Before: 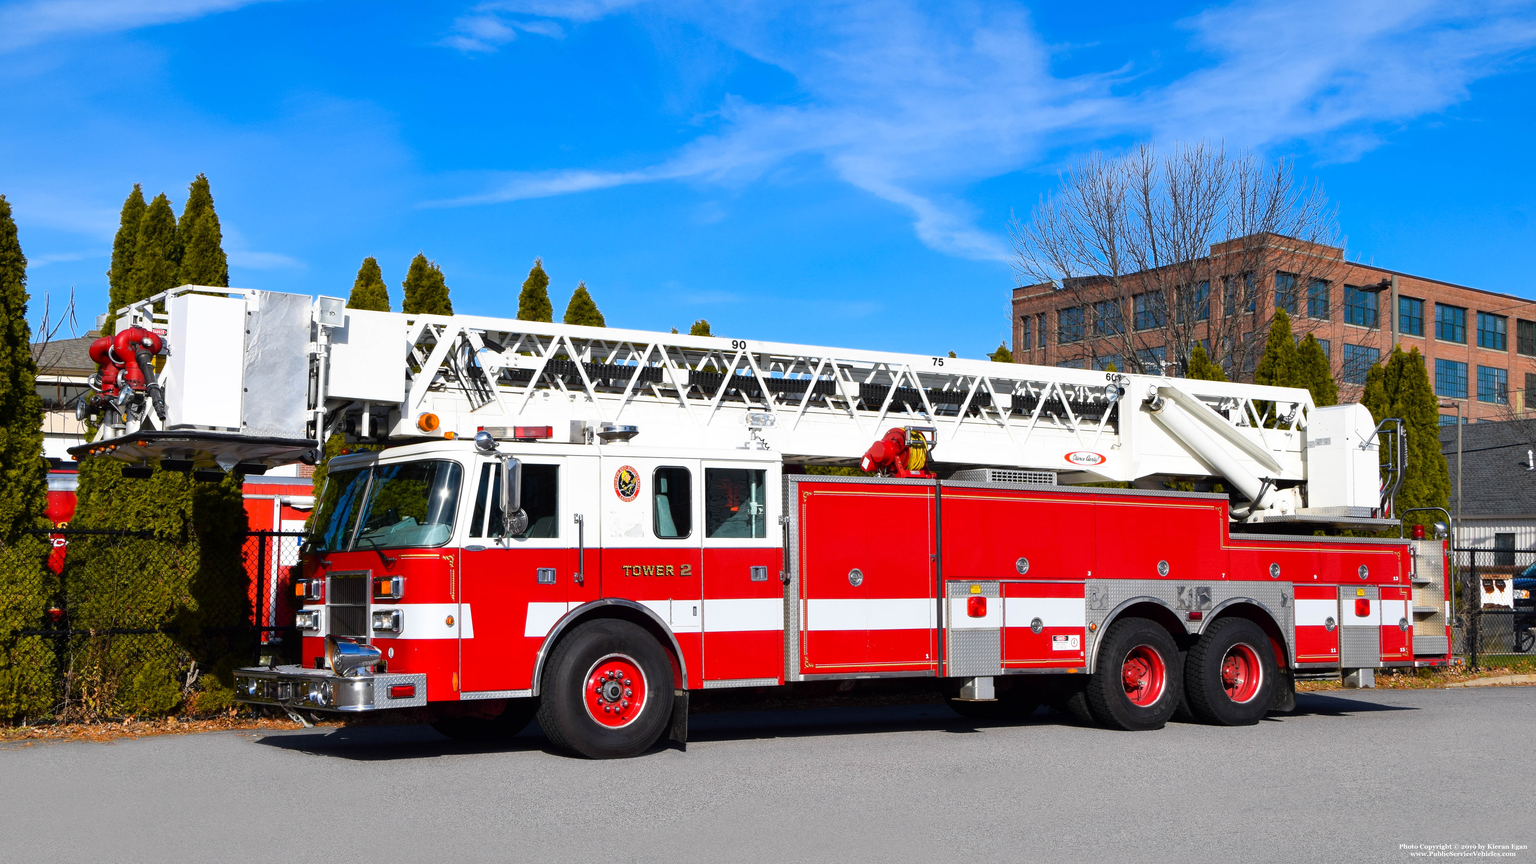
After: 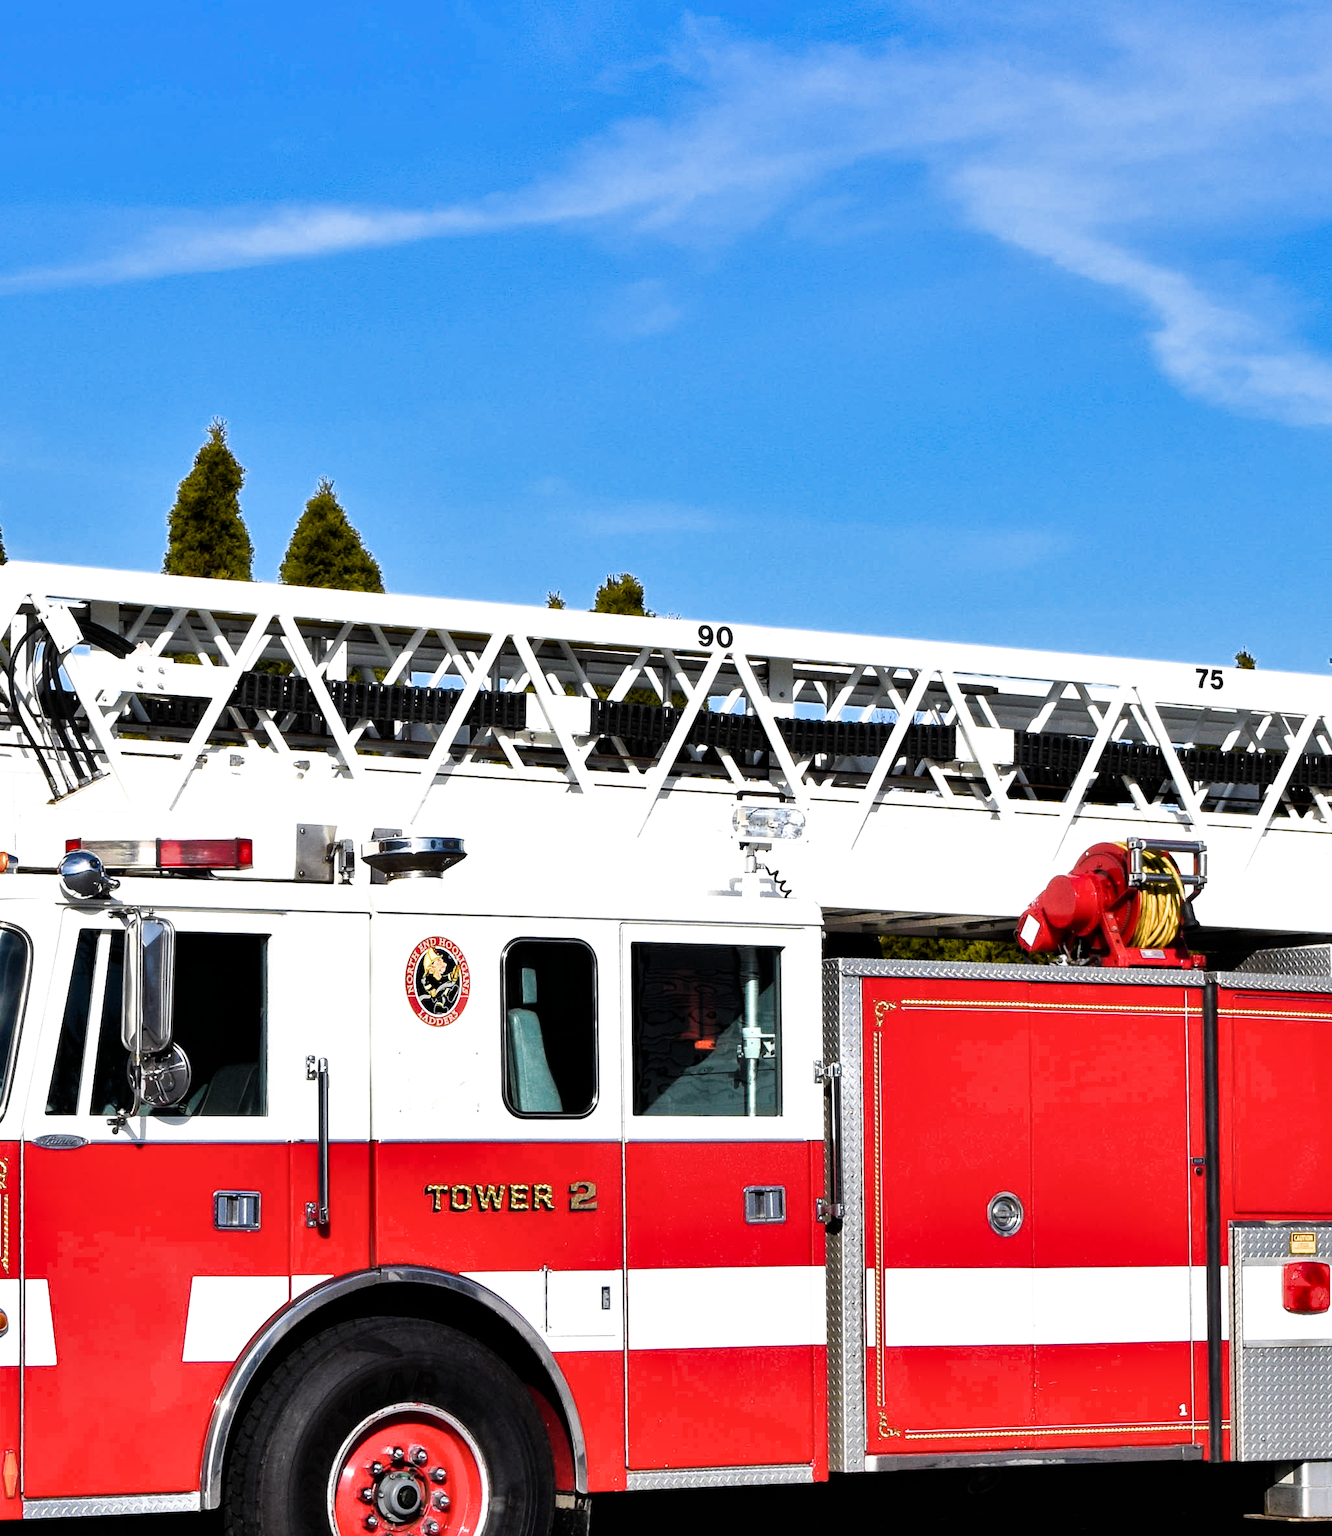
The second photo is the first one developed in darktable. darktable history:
shadows and highlights: low approximation 0.01, soften with gaussian
crop and rotate: left 29.366%, top 10.287%, right 35.688%, bottom 18.131%
tone equalizer: on, module defaults
filmic rgb: black relative exposure -8.21 EV, white relative exposure 2.2 EV, target white luminance 99.967%, hardness 7.11, latitude 75.2%, contrast 1.317, highlights saturation mix -1.96%, shadows ↔ highlights balance 30.17%
